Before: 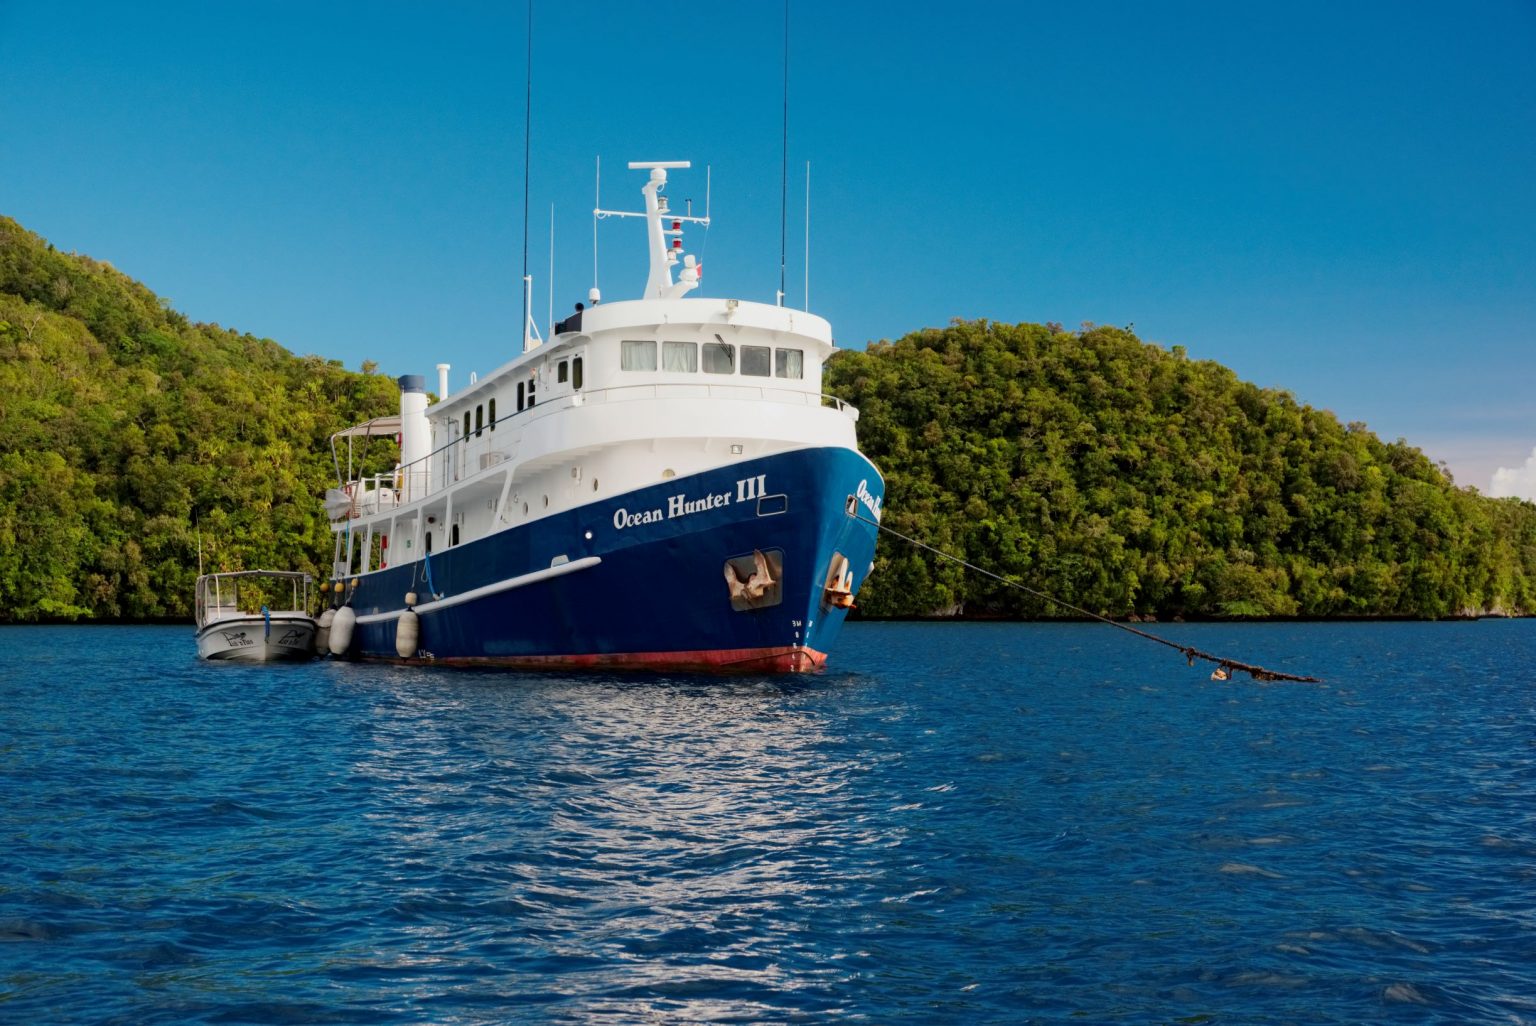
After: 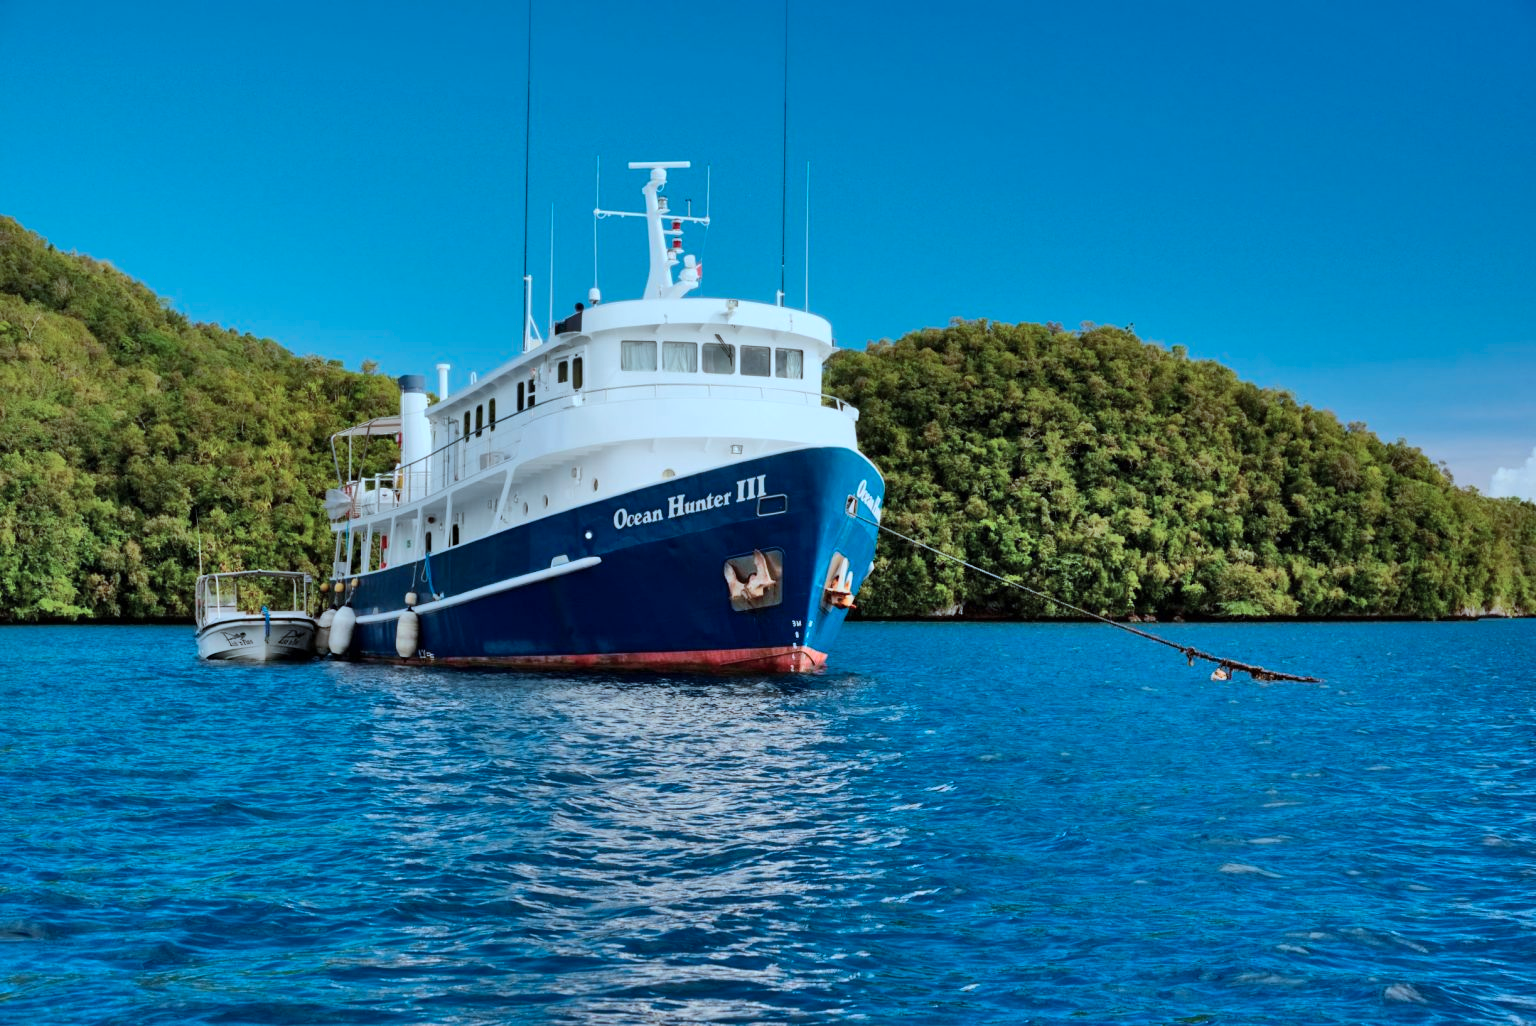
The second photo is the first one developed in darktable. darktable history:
color correction: highlights a* -9.73, highlights b* -21.22
shadows and highlights: shadows 75, highlights -60.85, soften with gaussian
